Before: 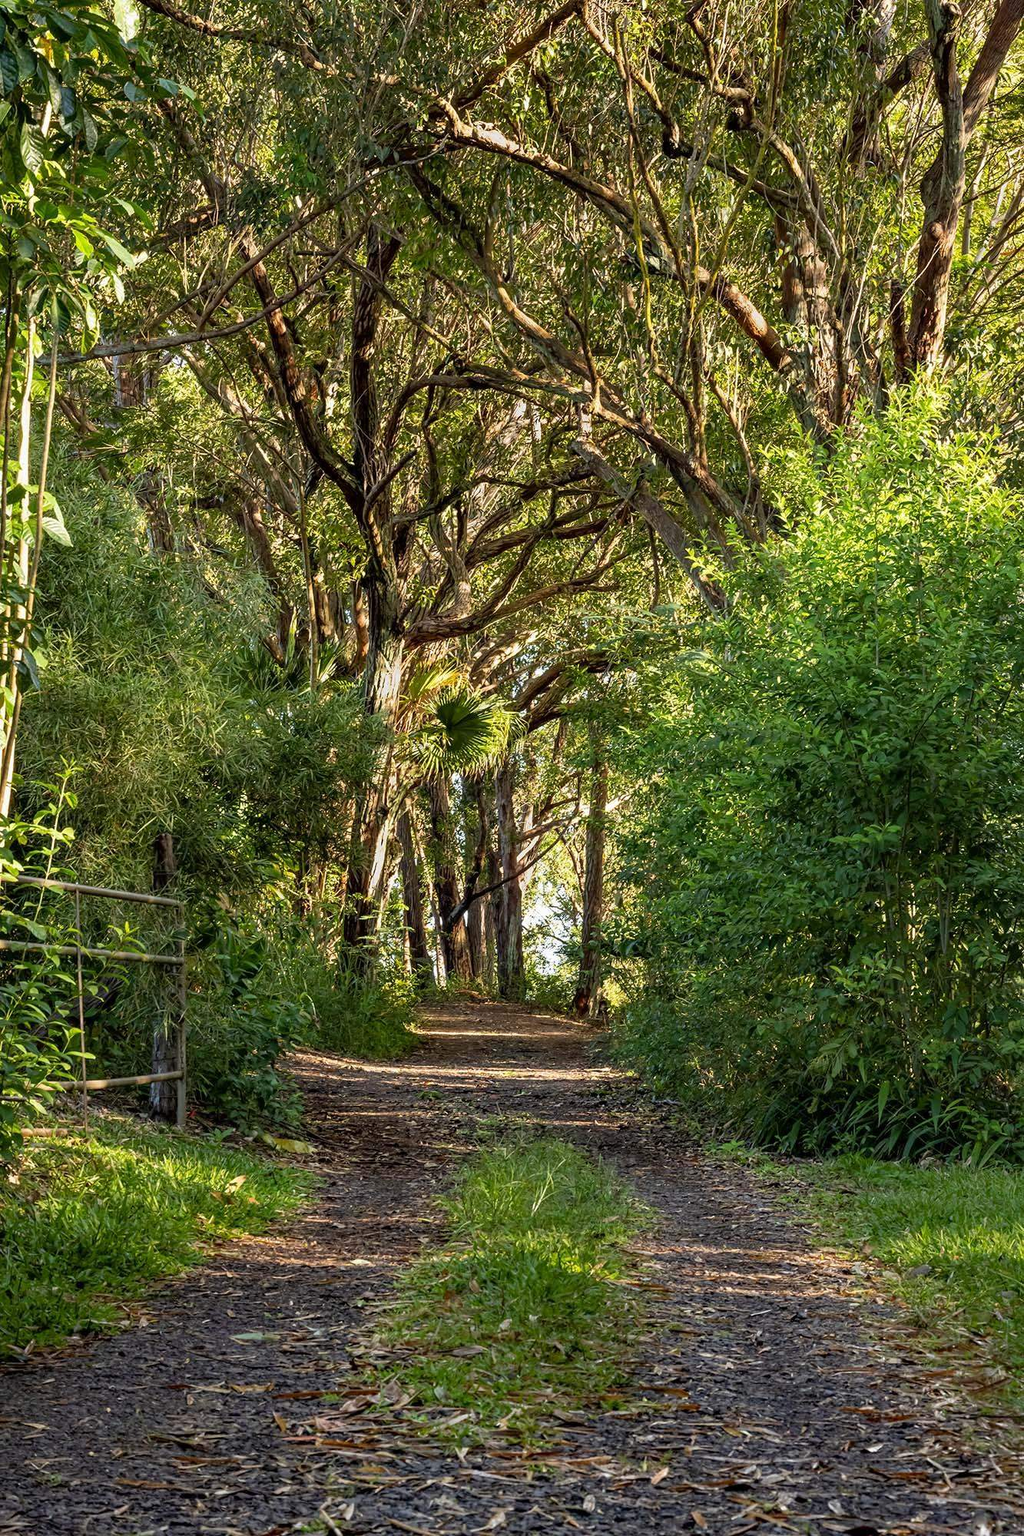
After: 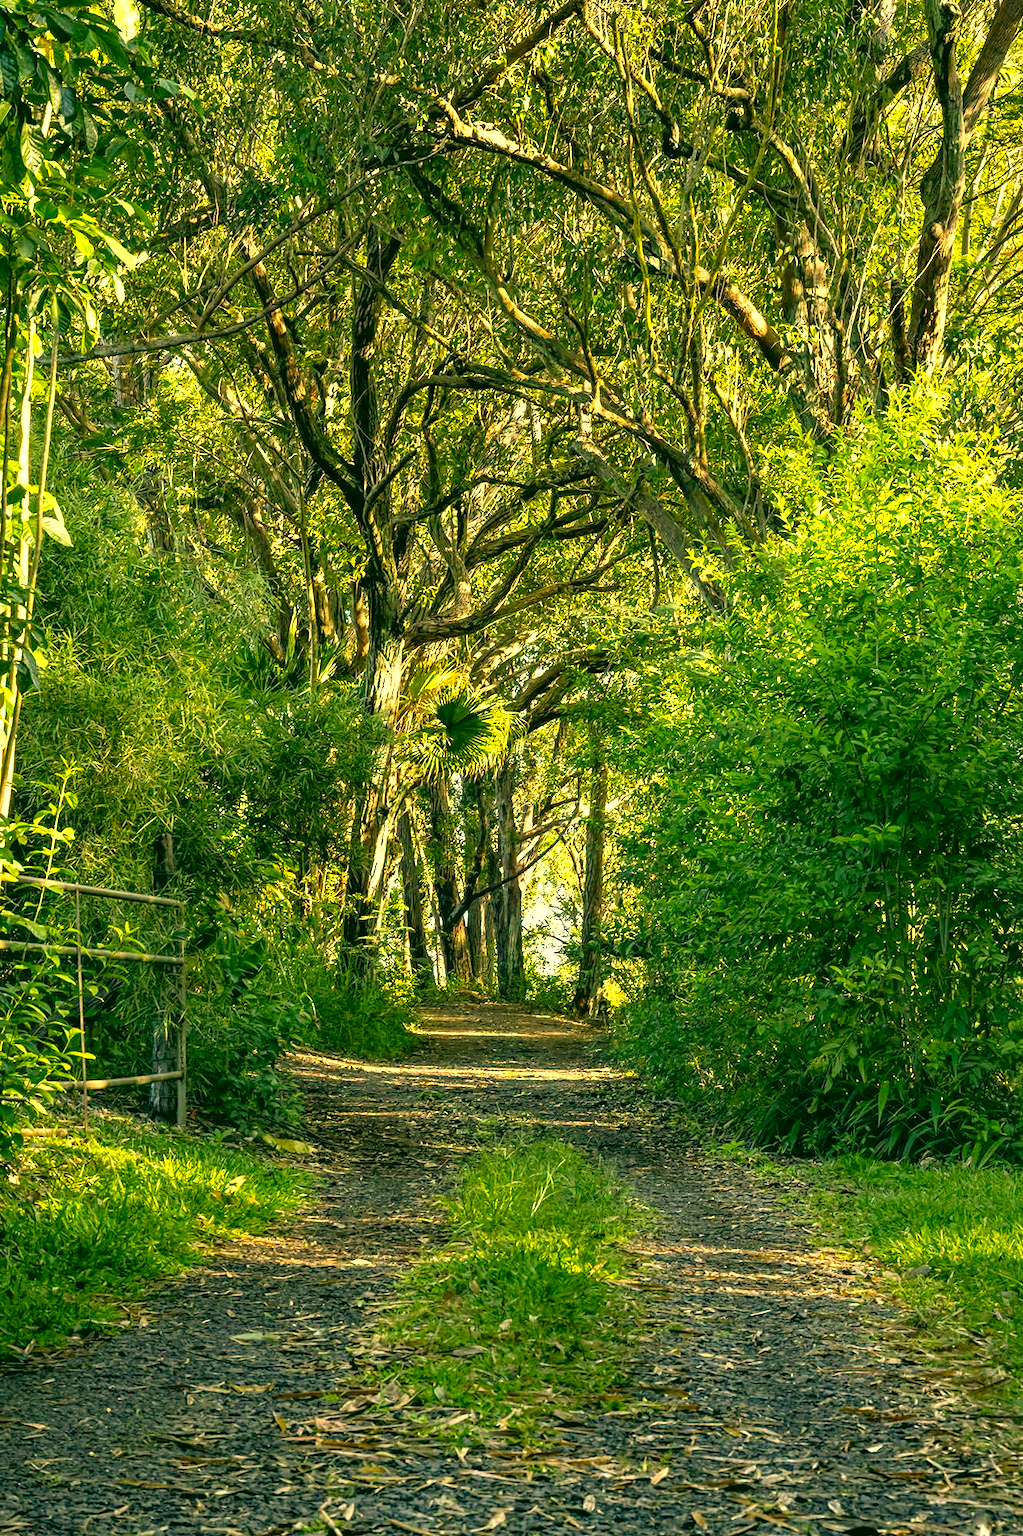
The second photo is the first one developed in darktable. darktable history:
exposure: black level correction 0, exposure 0.6 EV, compensate exposure bias true, compensate highlight preservation false
color correction: highlights a* 5.62, highlights b* 33.57, shadows a* -25.86, shadows b* 4.02
